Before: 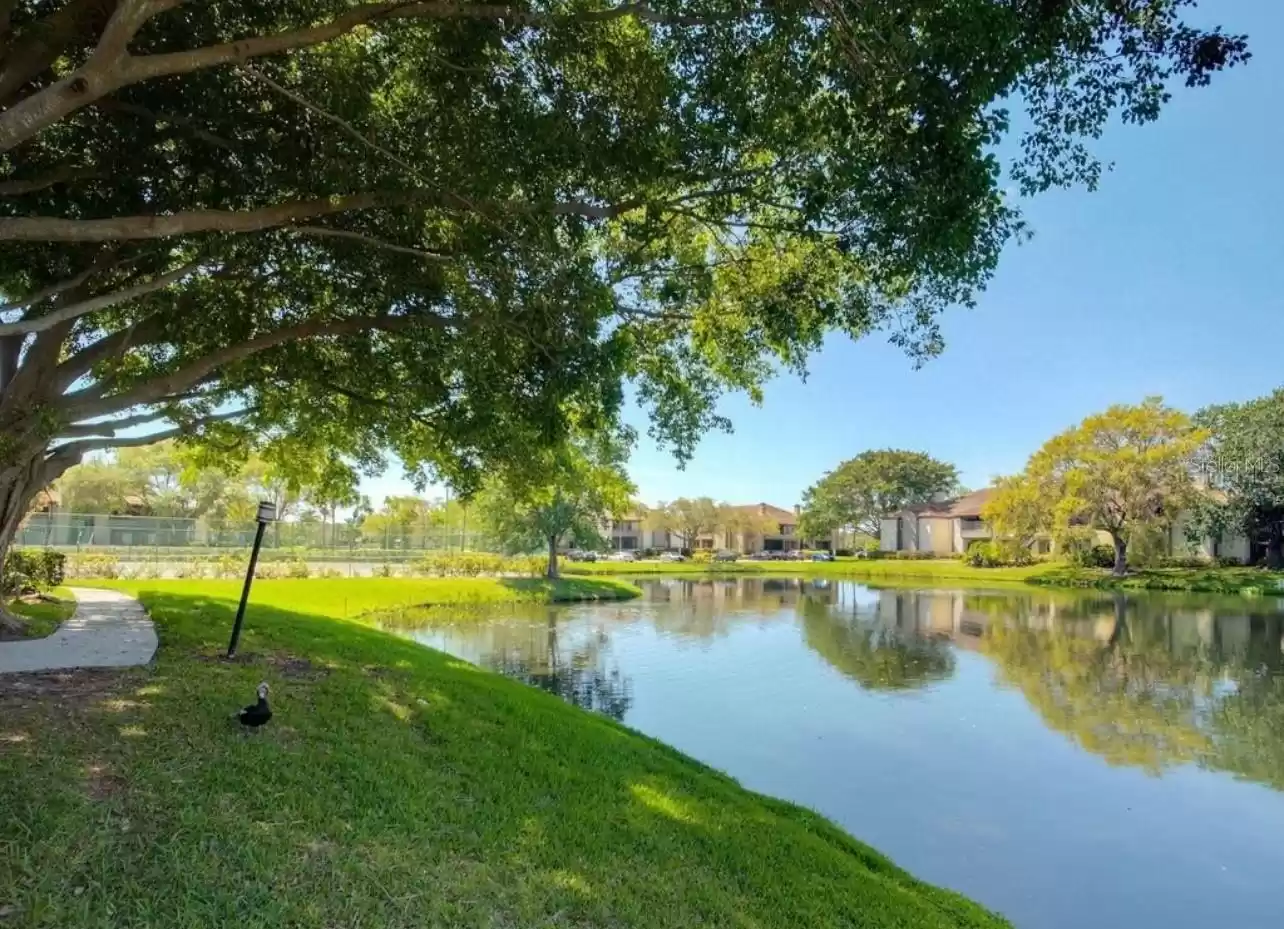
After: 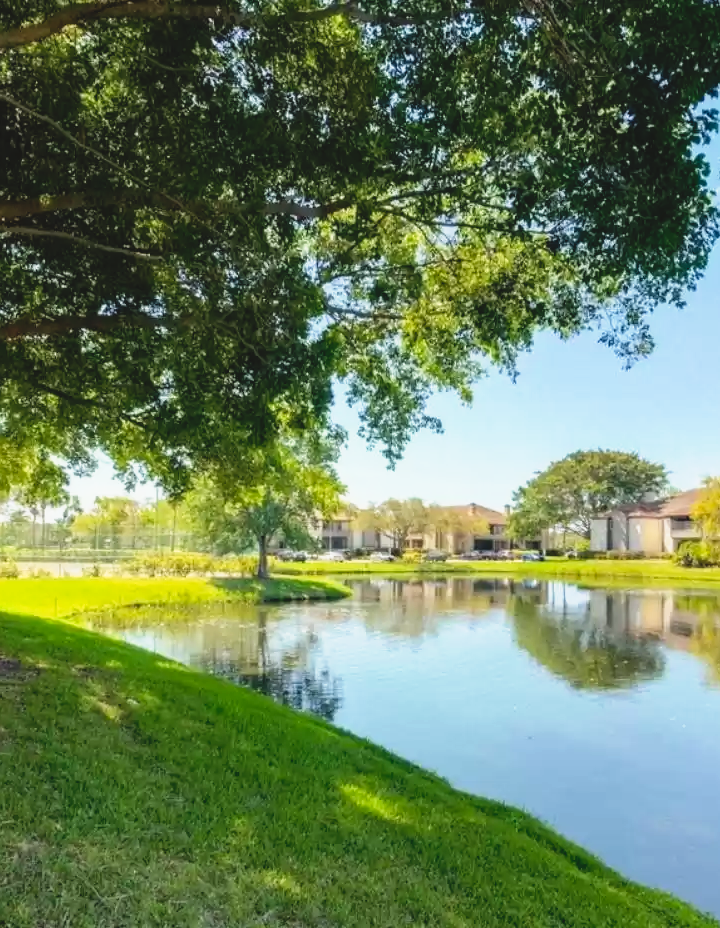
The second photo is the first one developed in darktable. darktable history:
crop and rotate: left 22.648%, right 21.207%
tone curve: curves: ch0 [(0, 0.074) (0.129, 0.136) (0.285, 0.301) (0.689, 0.764) (0.854, 0.926) (0.987, 0.977)]; ch1 [(0, 0) (0.337, 0.249) (0.434, 0.437) (0.485, 0.491) (0.515, 0.495) (0.566, 0.57) (0.625, 0.625) (0.764, 0.806) (1, 1)]; ch2 [(0, 0) (0.314, 0.301) (0.401, 0.411) (0.505, 0.499) (0.54, 0.54) (0.608, 0.613) (0.706, 0.735) (1, 1)], preserve colors none
